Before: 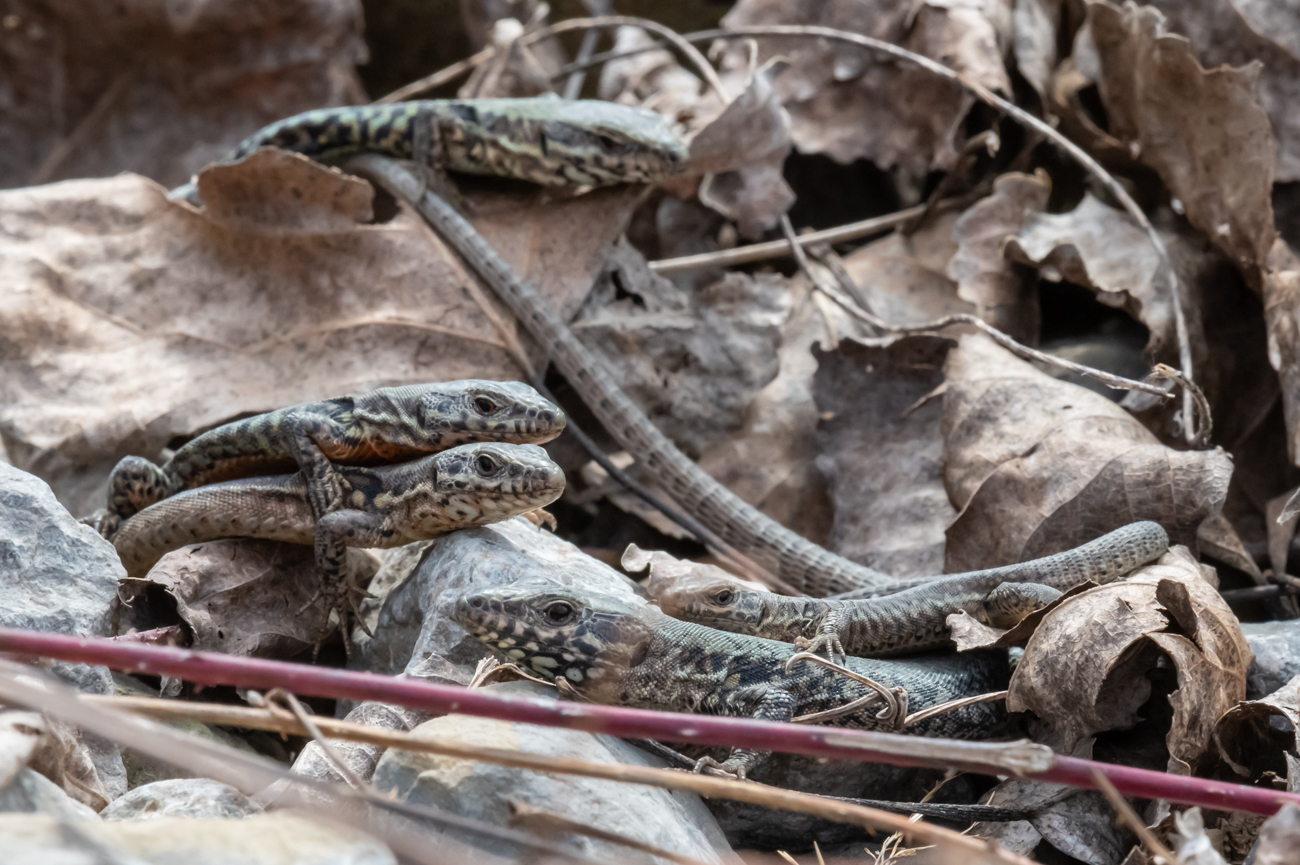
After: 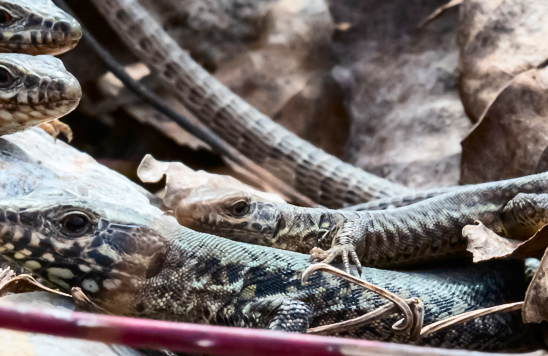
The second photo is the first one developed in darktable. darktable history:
color balance rgb: linear chroma grading › global chroma 9.136%, perceptual saturation grading › global saturation 30.704%
crop: left 37.234%, top 45.014%, right 20.59%, bottom 13.746%
contrast brightness saturation: contrast 0.279
